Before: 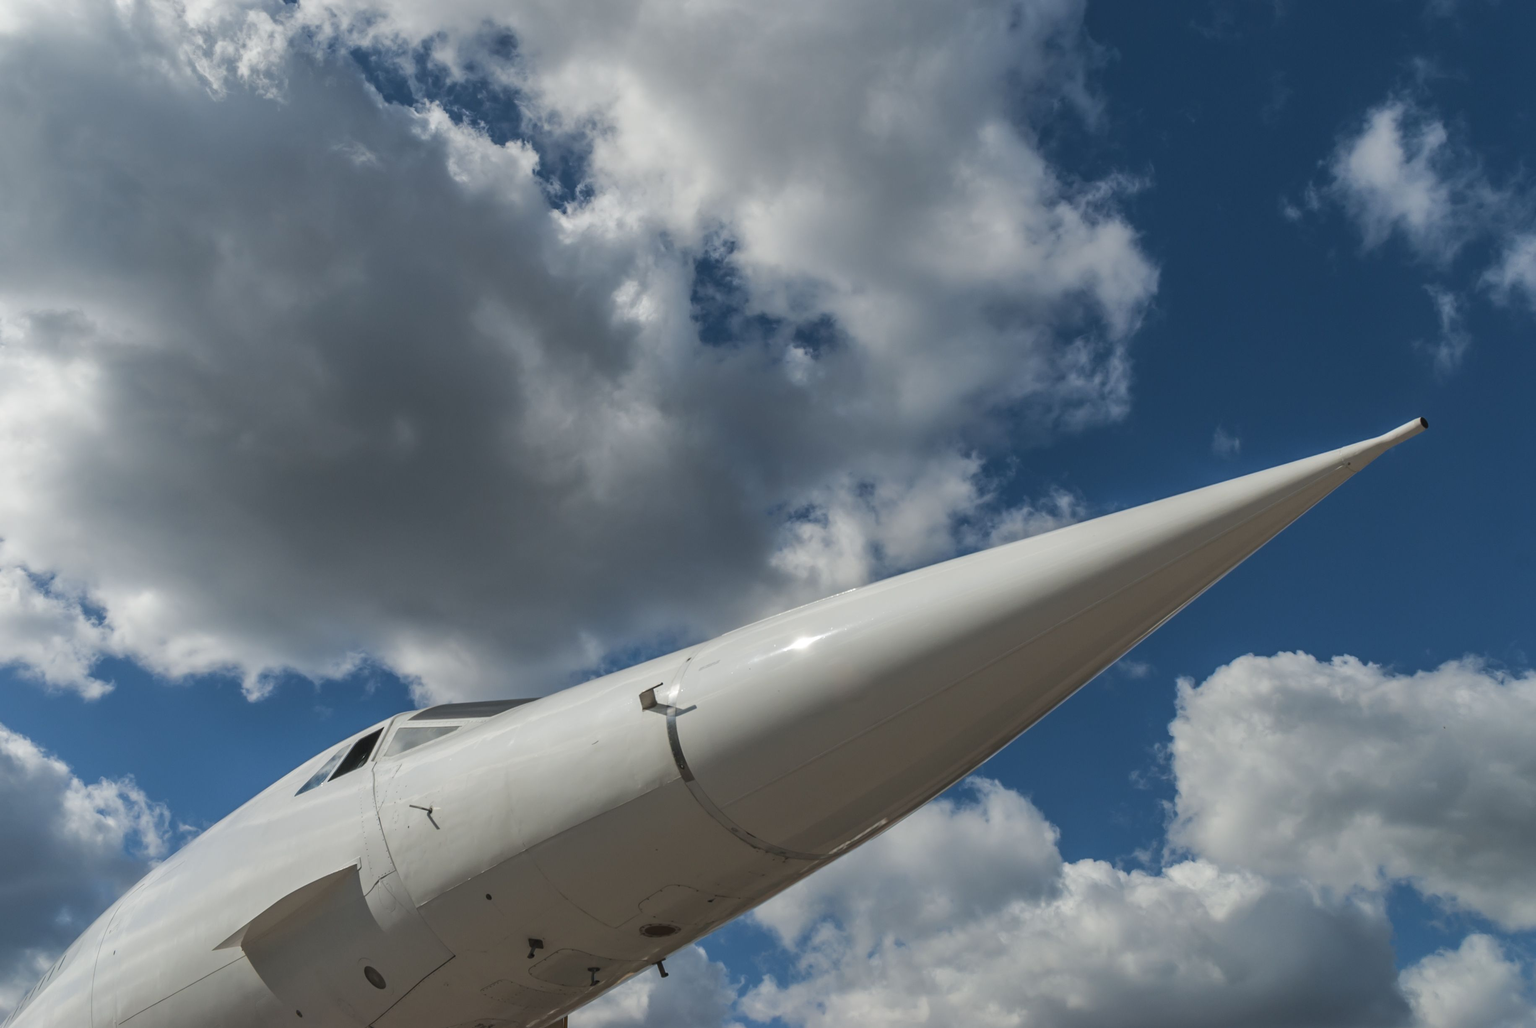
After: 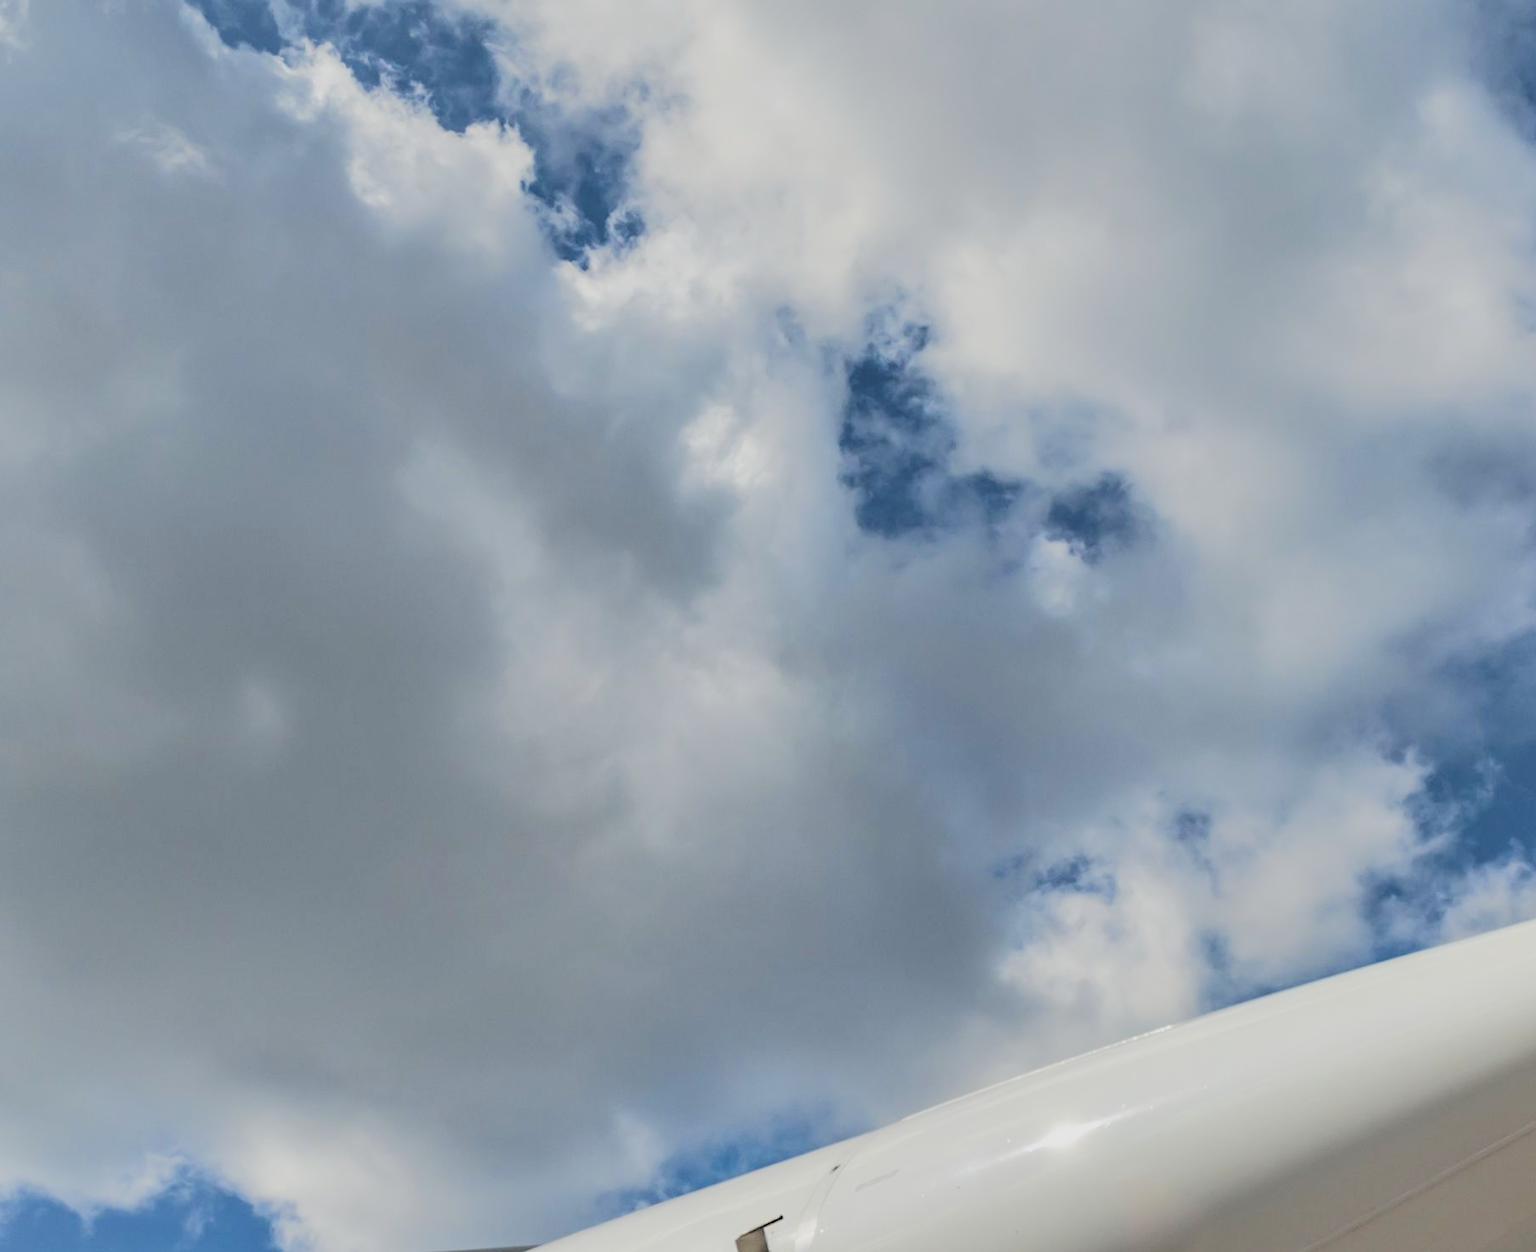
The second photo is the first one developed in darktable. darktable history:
crop: left 17.88%, top 7.763%, right 32.464%, bottom 31.755%
filmic rgb: middle gray luminance 4.39%, black relative exposure -13 EV, white relative exposure 5.04 EV, target black luminance 0%, hardness 5.17, latitude 59.59%, contrast 0.754, highlights saturation mix 5.87%, shadows ↔ highlights balance 26.03%, color science v6 (2022)
contrast brightness saturation: brightness 0.277
color balance rgb: perceptual saturation grading › global saturation 0.207%, perceptual saturation grading › highlights -19.887%, perceptual saturation grading › shadows 20.467%, perceptual brilliance grading › mid-tones 9.505%, perceptual brilliance grading › shadows 15.653%
contrast equalizer: octaves 7, y [[0.6 ×6], [0.55 ×6], [0 ×6], [0 ×6], [0 ×6]]
